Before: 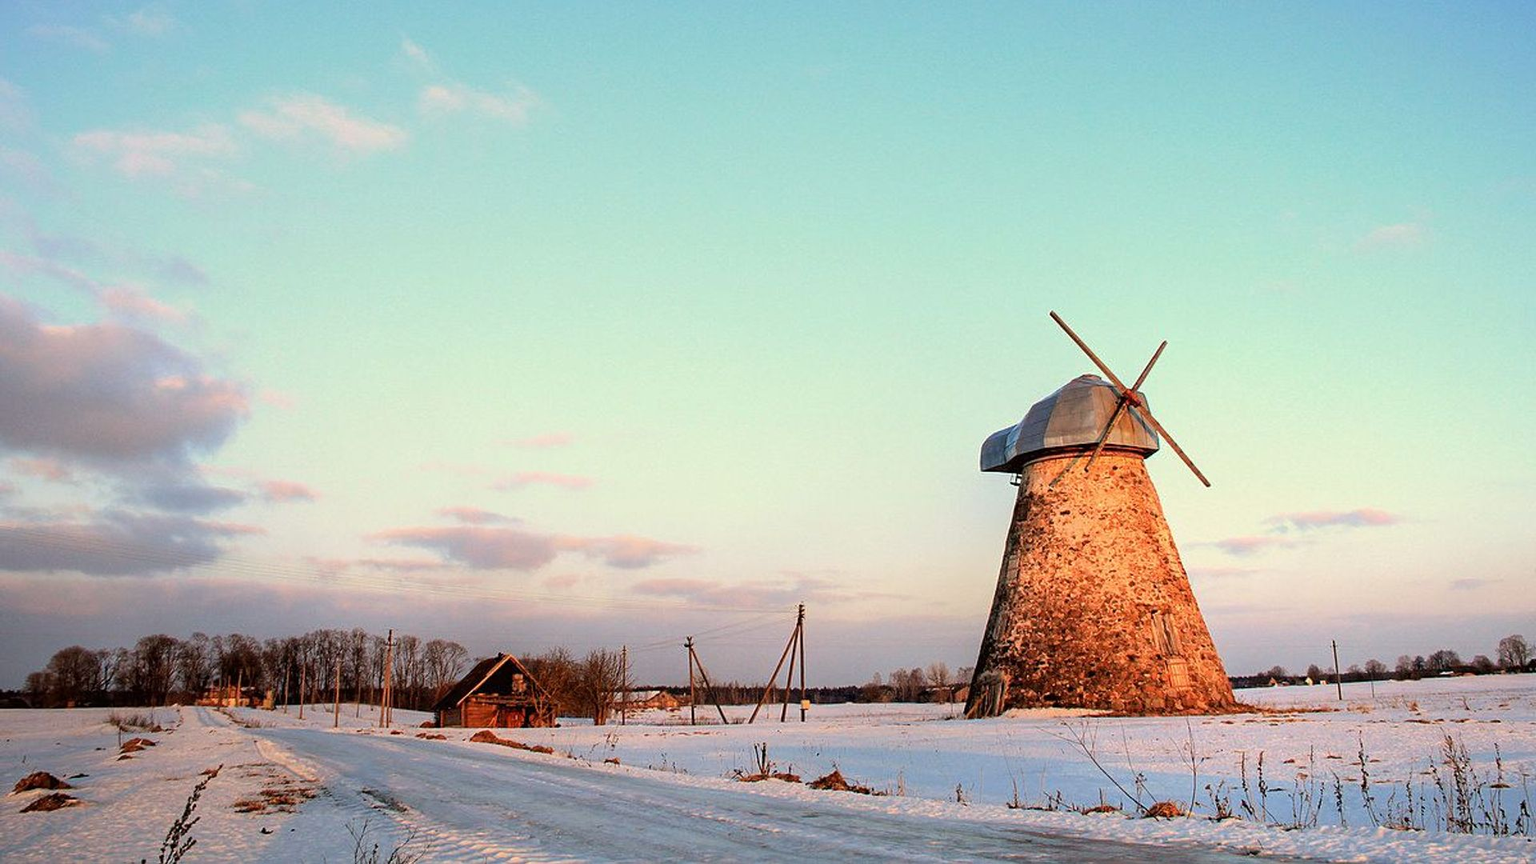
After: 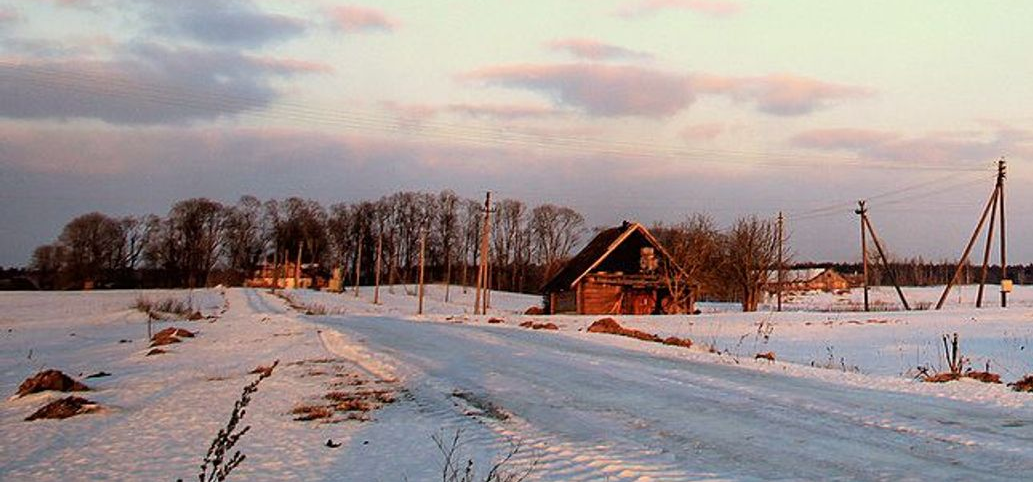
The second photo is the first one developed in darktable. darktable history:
crop and rotate: top 55.12%, right 46.156%, bottom 0.177%
